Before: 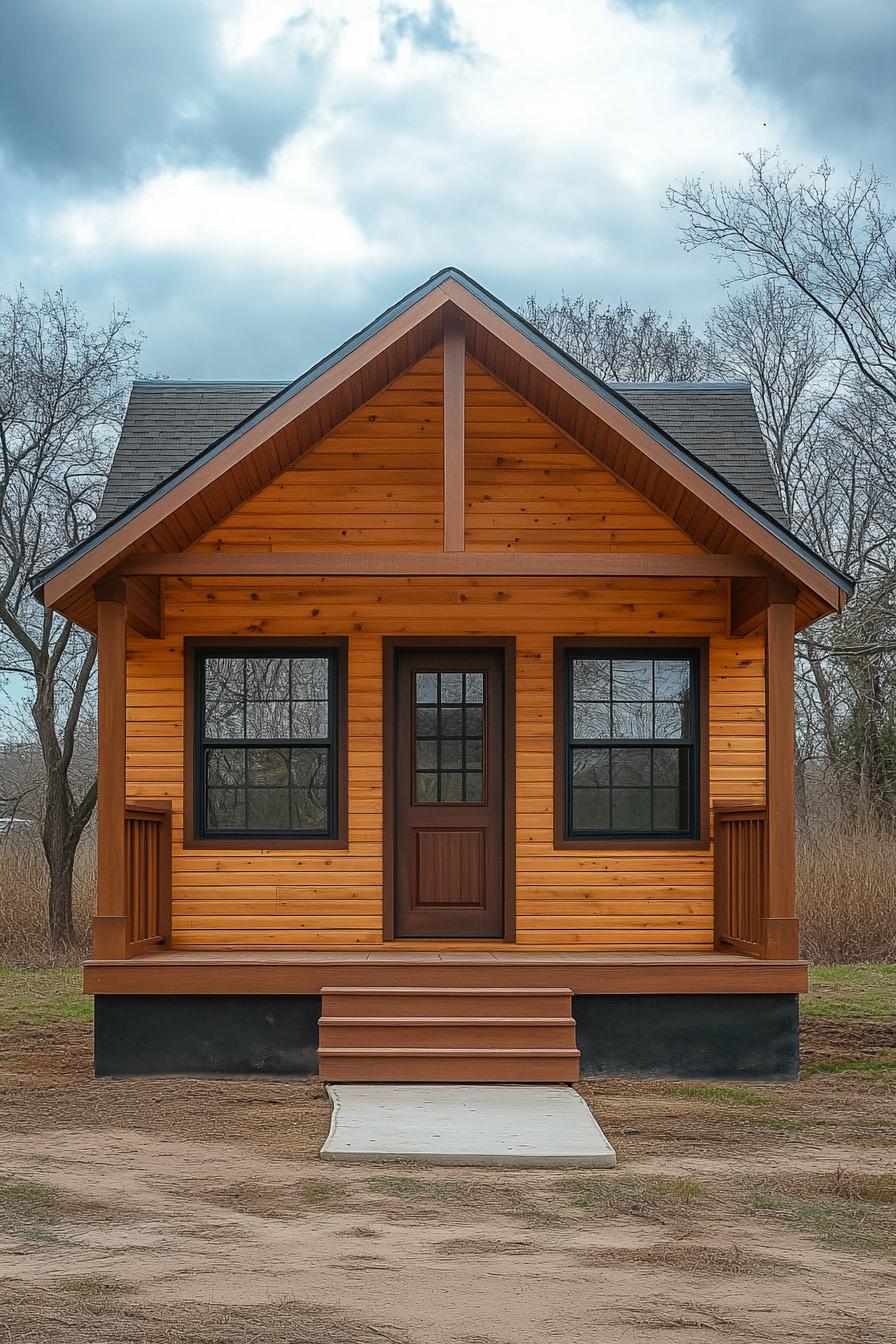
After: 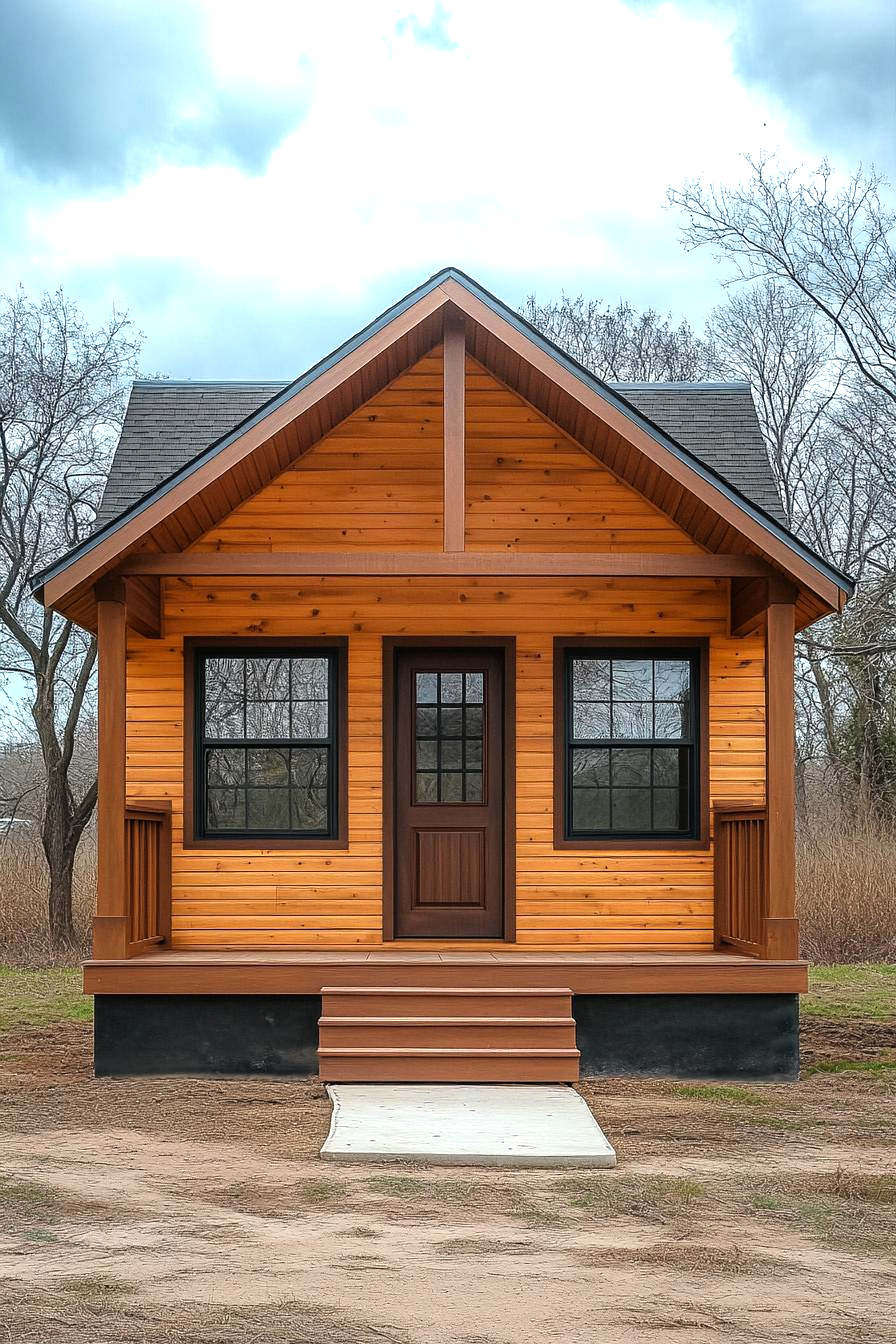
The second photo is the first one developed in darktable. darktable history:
tone equalizer: -8 EV -0.778 EV, -7 EV -0.684 EV, -6 EV -0.621 EV, -5 EV -0.419 EV, -3 EV 0.376 EV, -2 EV 0.6 EV, -1 EV 0.679 EV, +0 EV 0.726 EV
